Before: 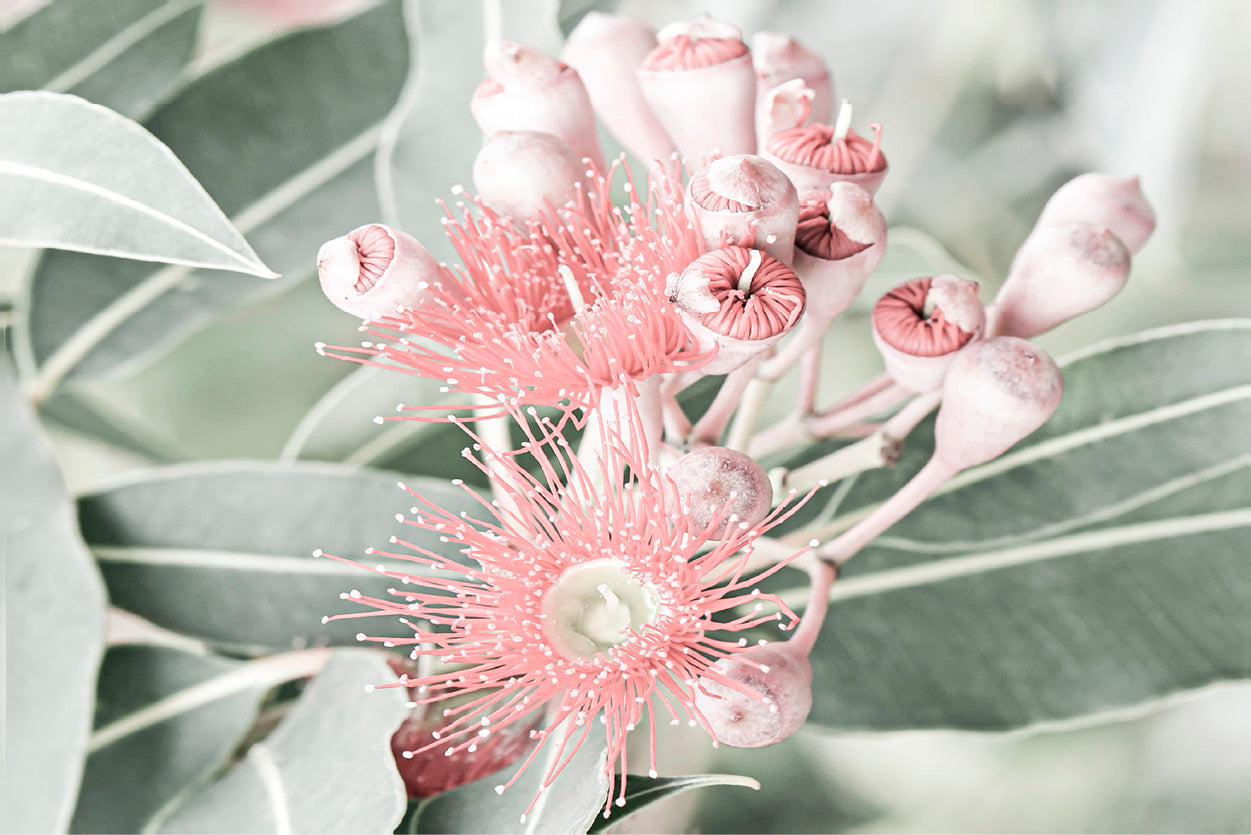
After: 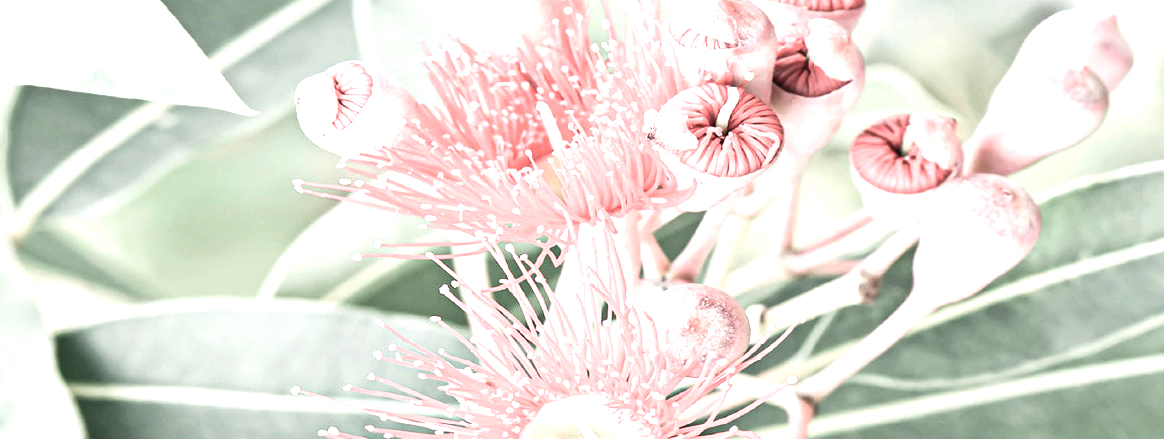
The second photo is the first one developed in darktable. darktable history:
crop: left 1.786%, top 19.563%, right 5.124%, bottom 27.781%
exposure: black level correction 0, exposure 0.699 EV, compensate exposure bias true, compensate highlight preservation false
